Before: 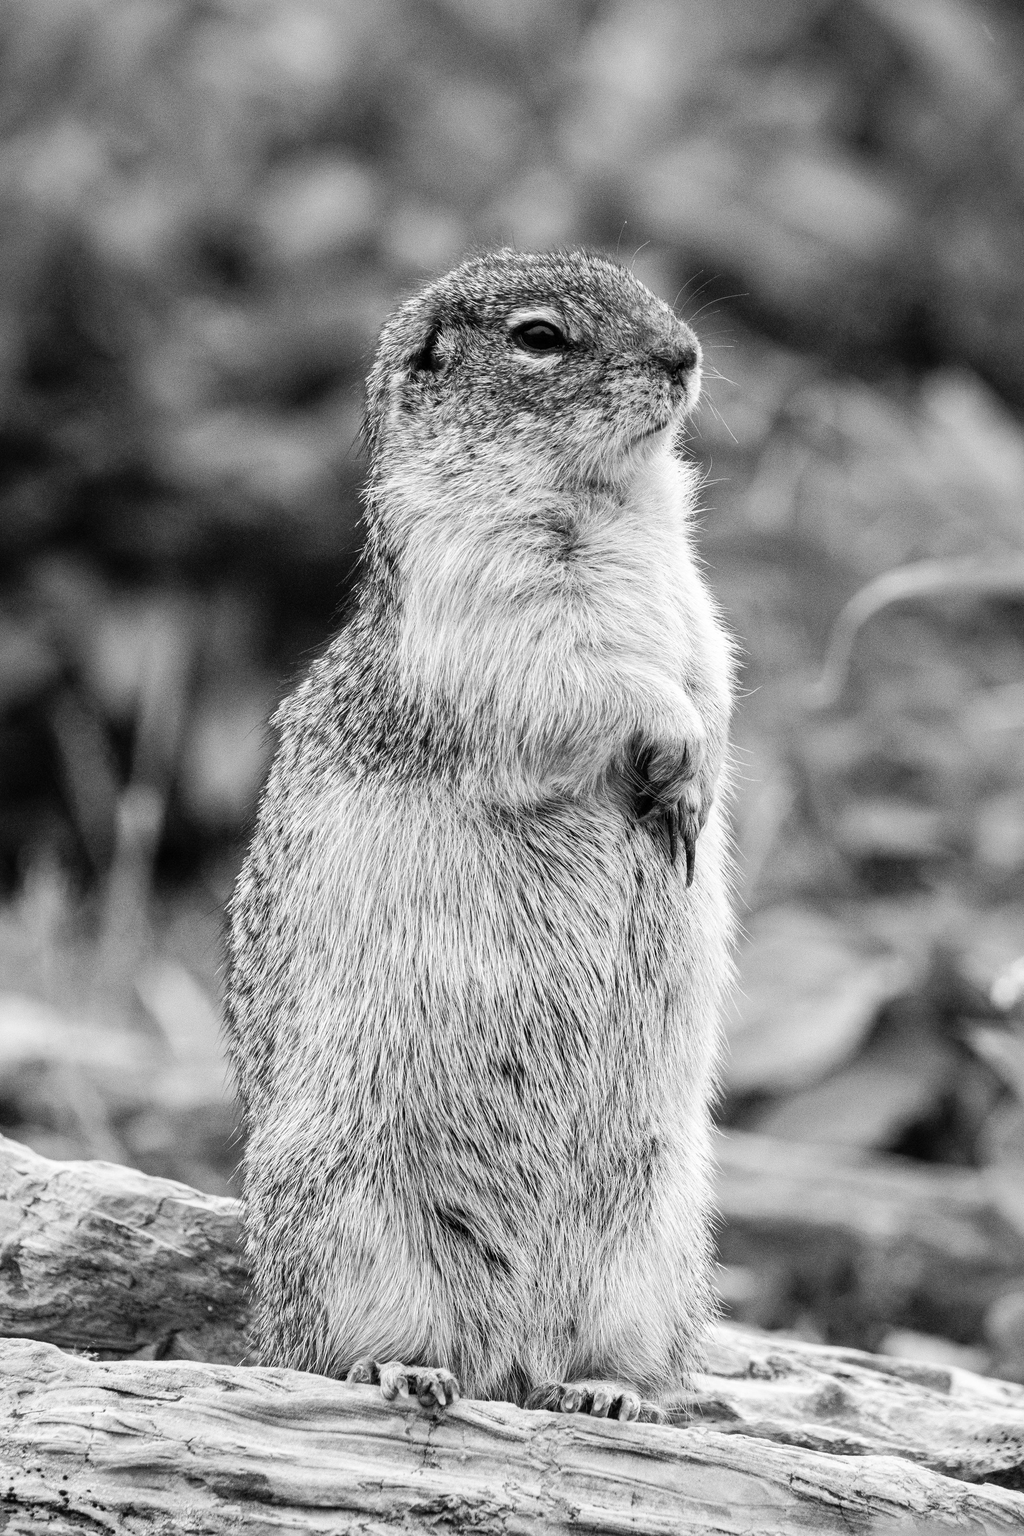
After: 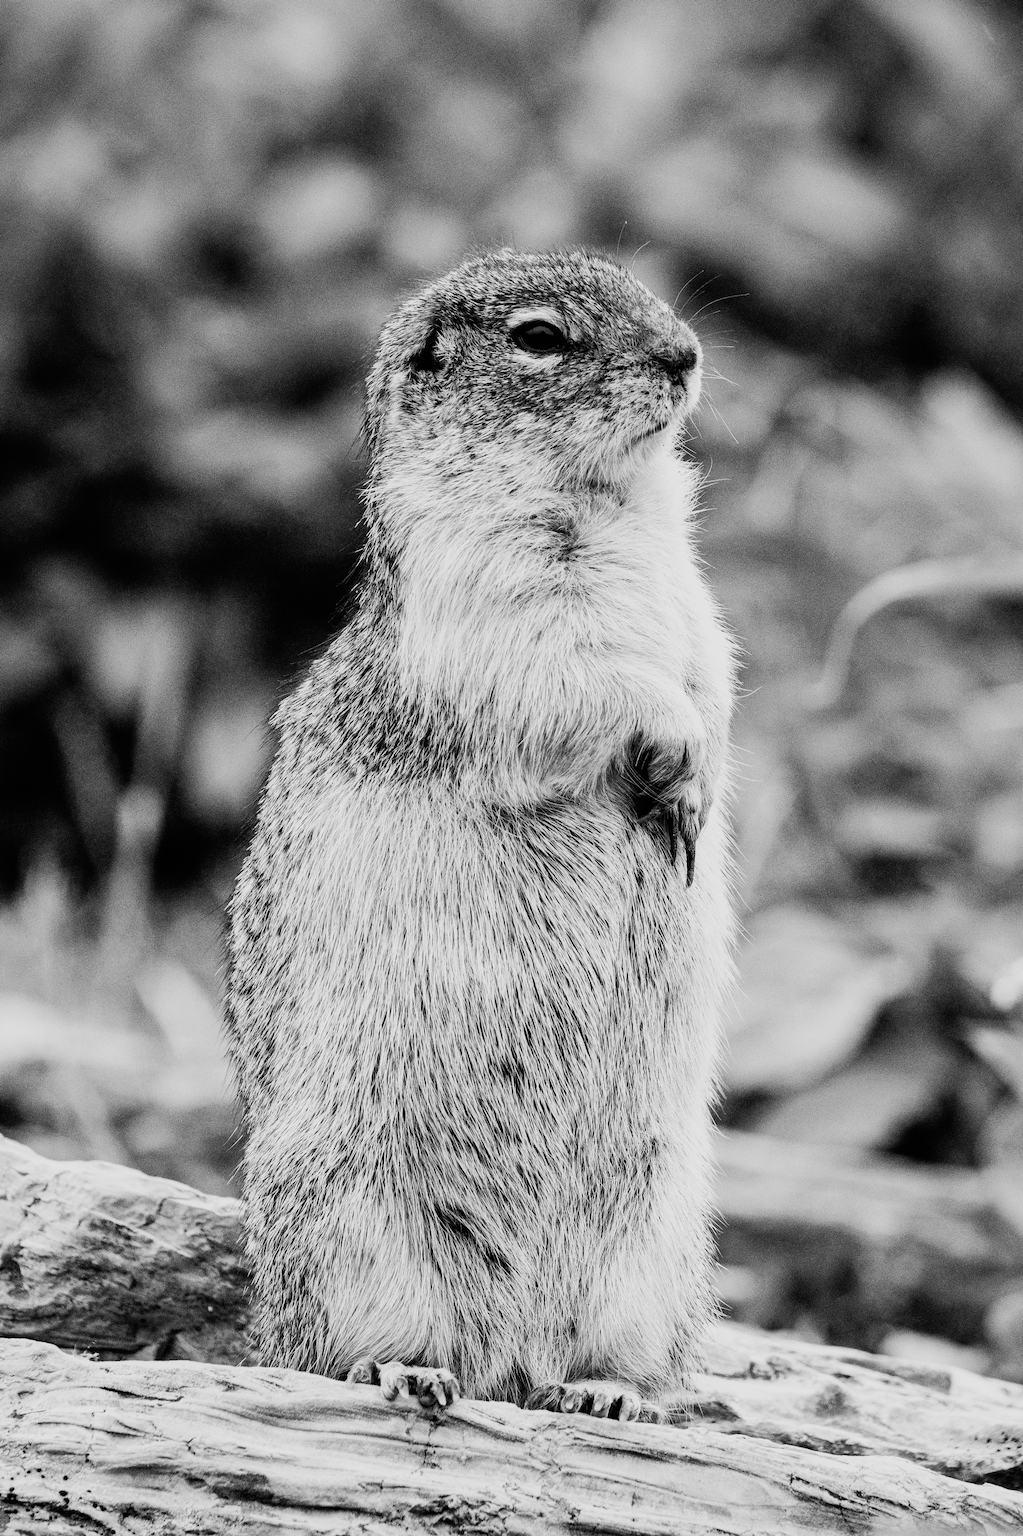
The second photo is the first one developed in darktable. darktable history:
sigmoid: contrast 1.7, skew -0.1, preserve hue 0%, red attenuation 0.1, red rotation 0.035, green attenuation 0.1, green rotation -0.017, blue attenuation 0.15, blue rotation -0.052, base primaries Rec2020
